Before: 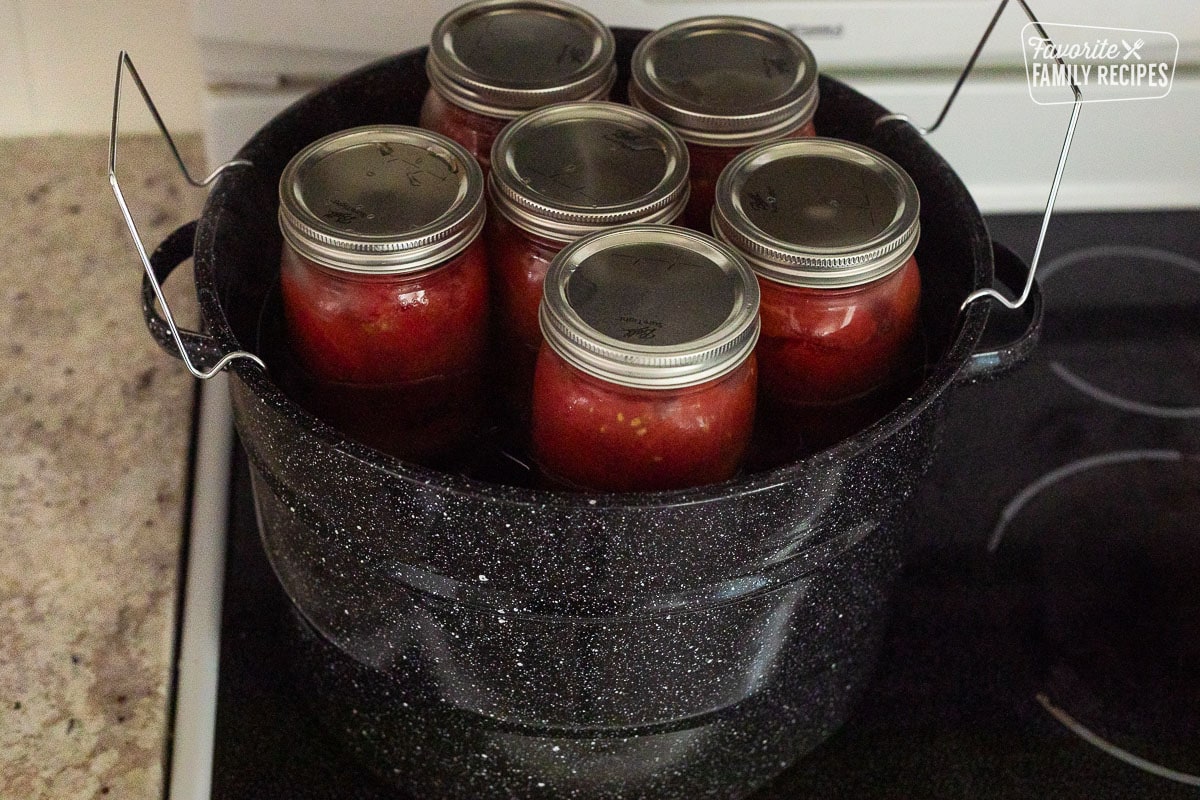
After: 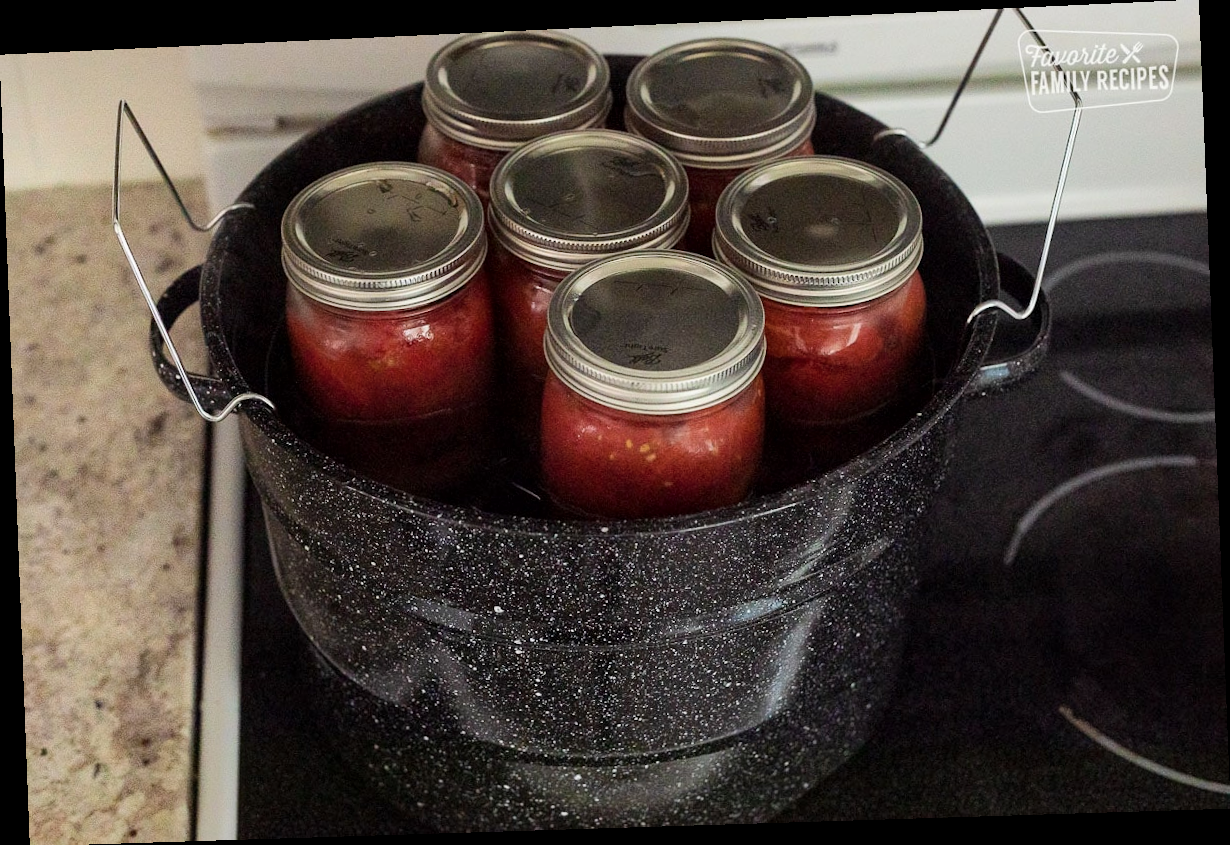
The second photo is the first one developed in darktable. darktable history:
rotate and perspective: rotation -2.22°, lens shift (horizontal) -0.022, automatic cropping off
exposure: exposure -0.151 EV, compensate highlight preservation false
local contrast: mode bilateral grid, contrast 20, coarseness 50, detail 120%, midtone range 0.2
shadows and highlights: radius 337.17, shadows 29.01, soften with gaussian
